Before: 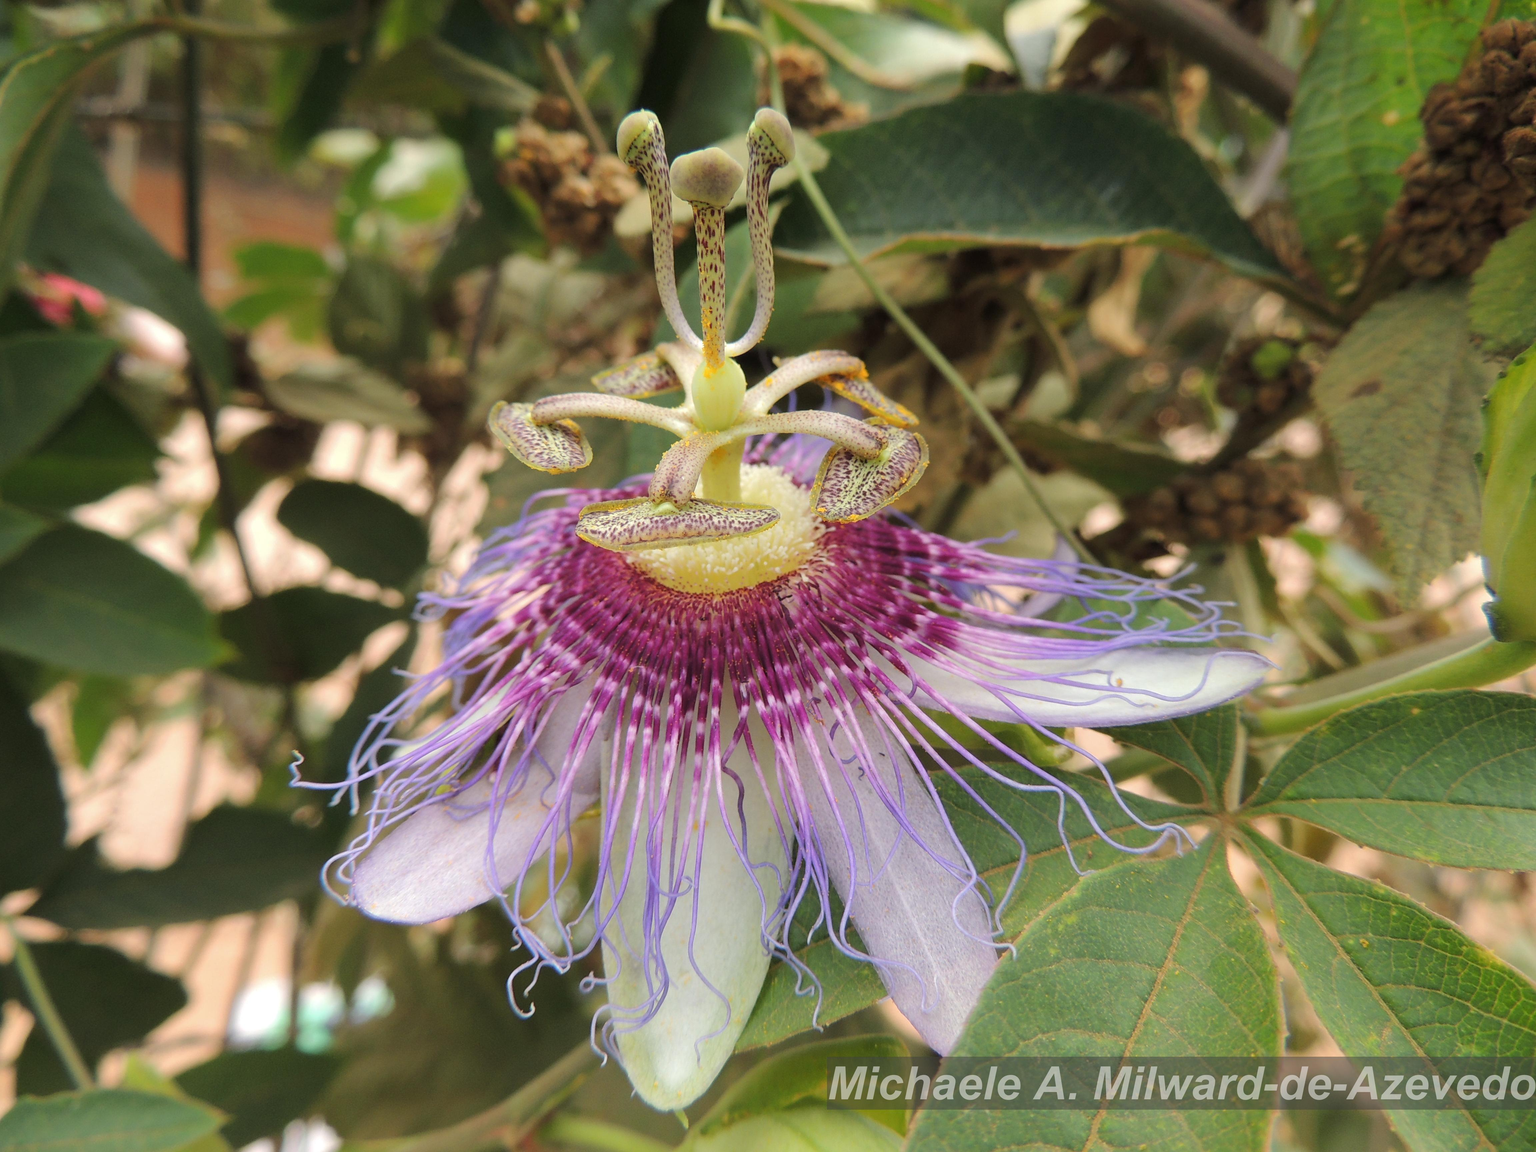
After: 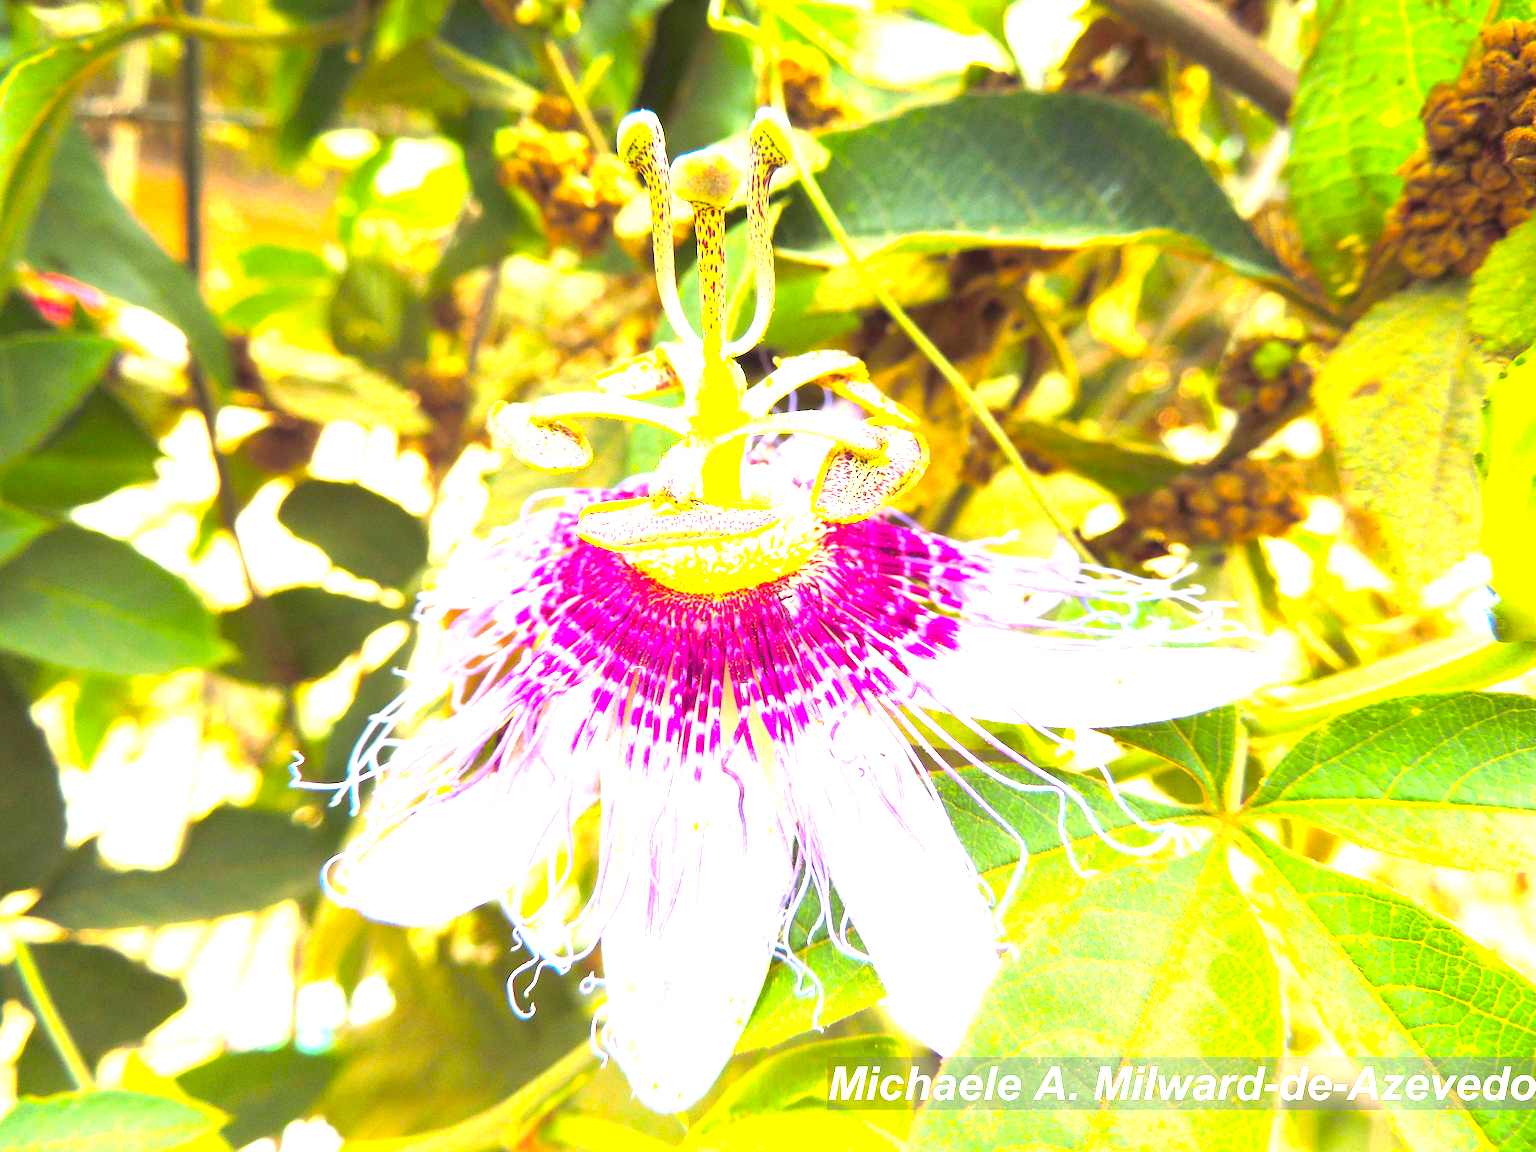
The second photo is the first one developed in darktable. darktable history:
color balance rgb: shadows lift › luminance 0.335%, shadows lift › chroma 6.938%, shadows lift › hue 302.94°, power › hue 213.91°, linear chroma grading › global chroma 15.509%, perceptual saturation grading › global saturation 31.209%, perceptual brilliance grading › global brilliance 11.746%, global vibrance 20%
exposure: exposure 2.028 EV, compensate exposure bias true, compensate highlight preservation false
